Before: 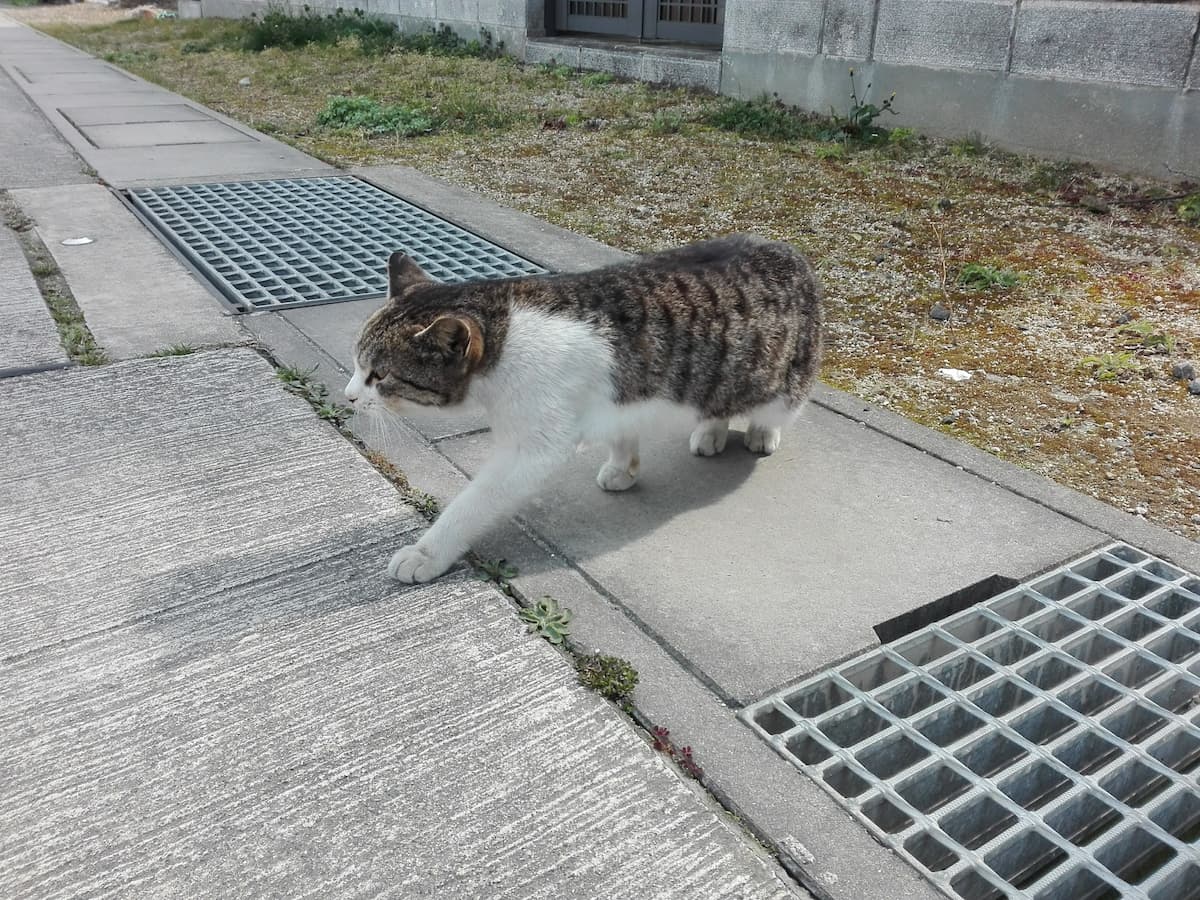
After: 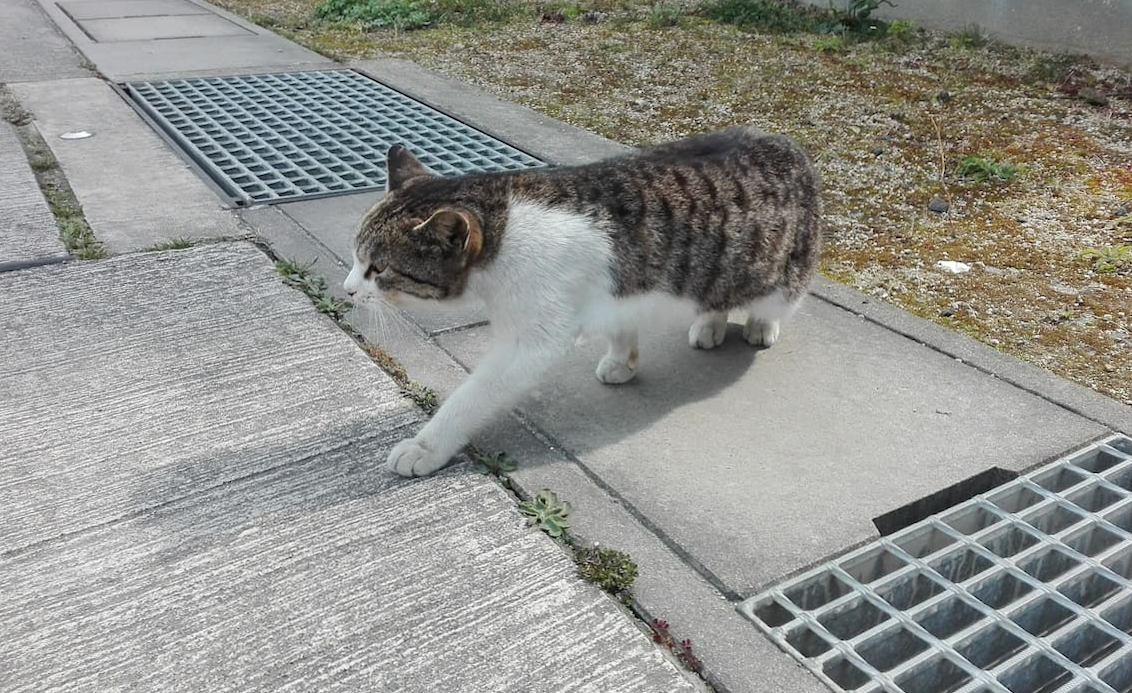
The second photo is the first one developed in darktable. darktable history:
crop and rotate: angle 0.104°, top 11.883%, right 5.411%, bottom 10.821%
